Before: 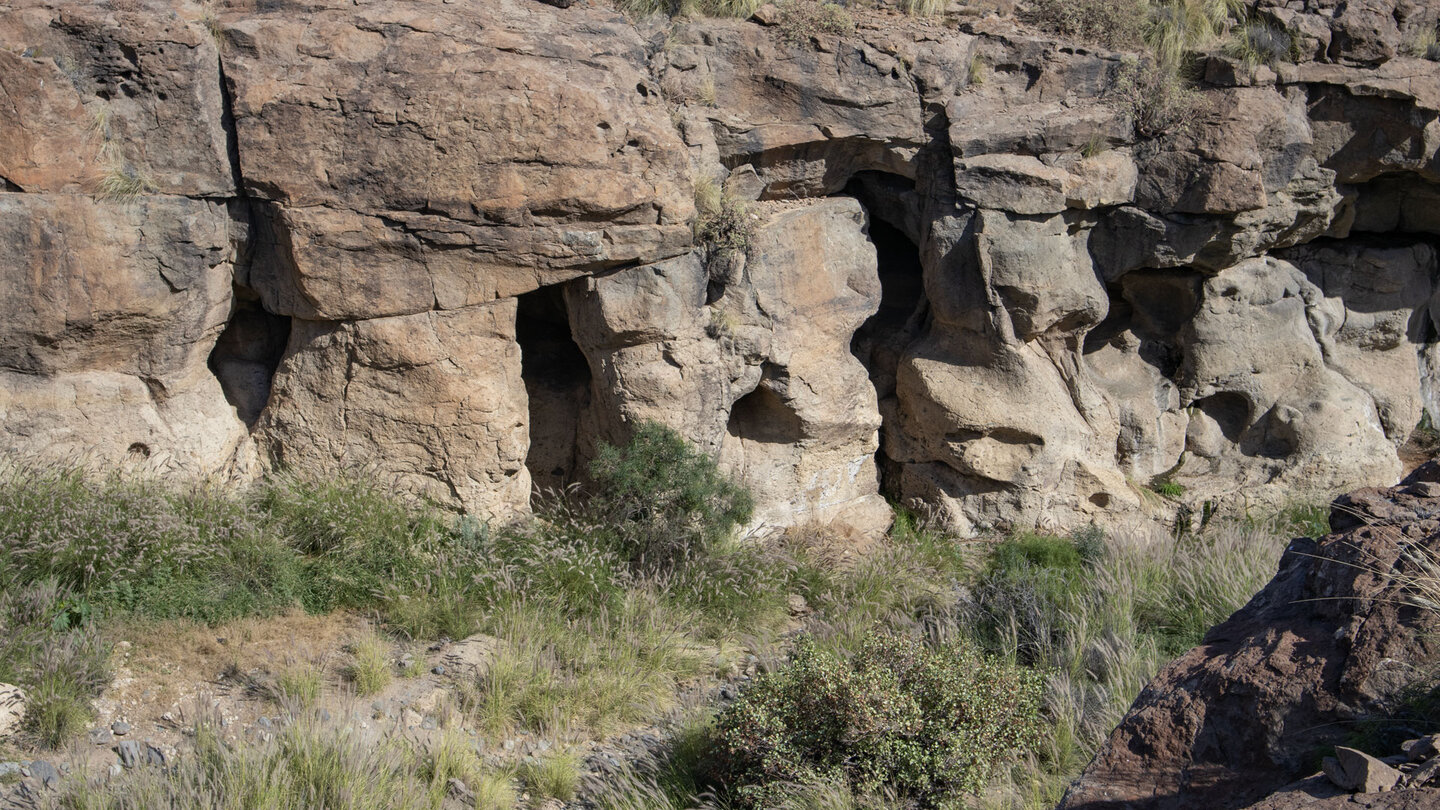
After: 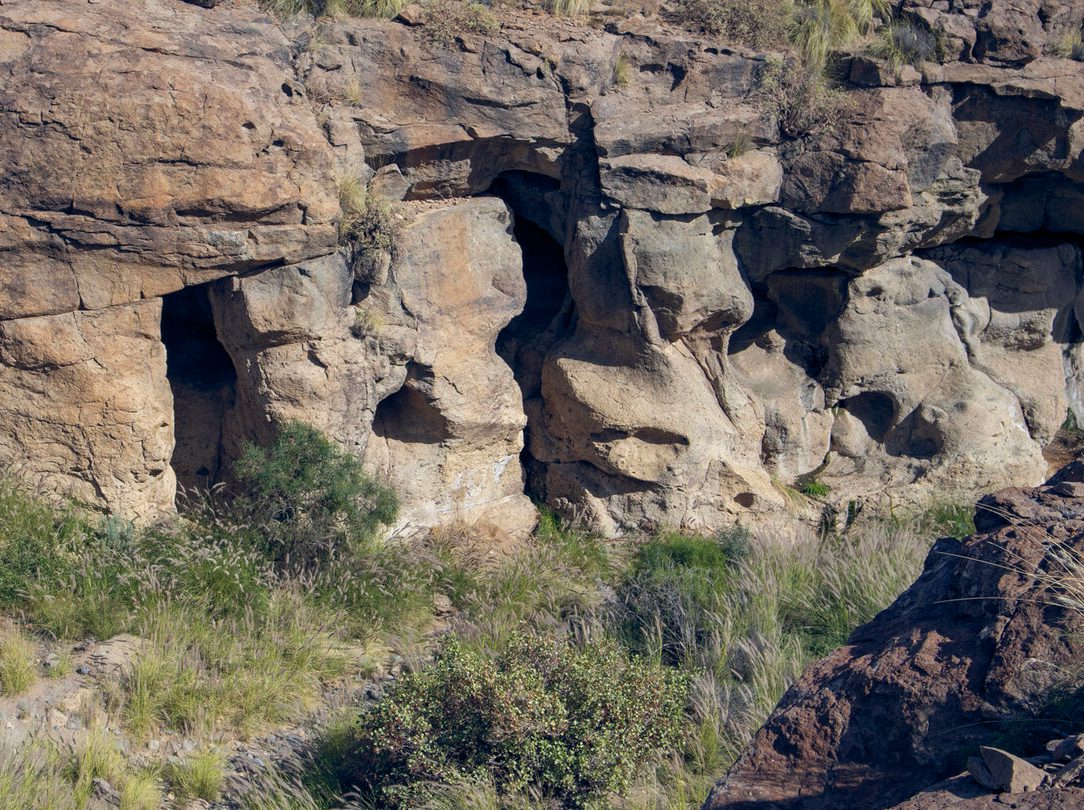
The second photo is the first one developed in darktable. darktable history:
color balance rgb: global offset › chroma 0.149%, global offset › hue 254.1°, perceptual saturation grading › global saturation 29.463%, global vibrance 9.691%
crop and rotate: left 24.713%
